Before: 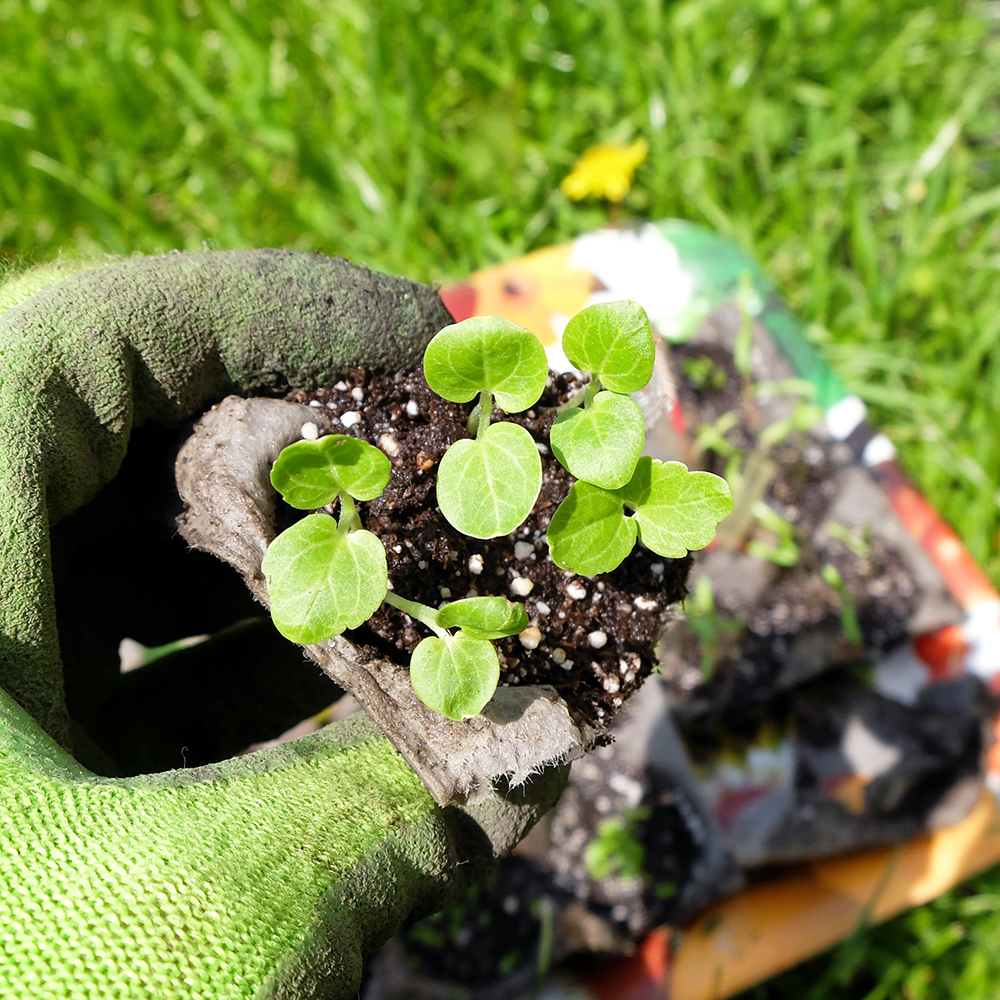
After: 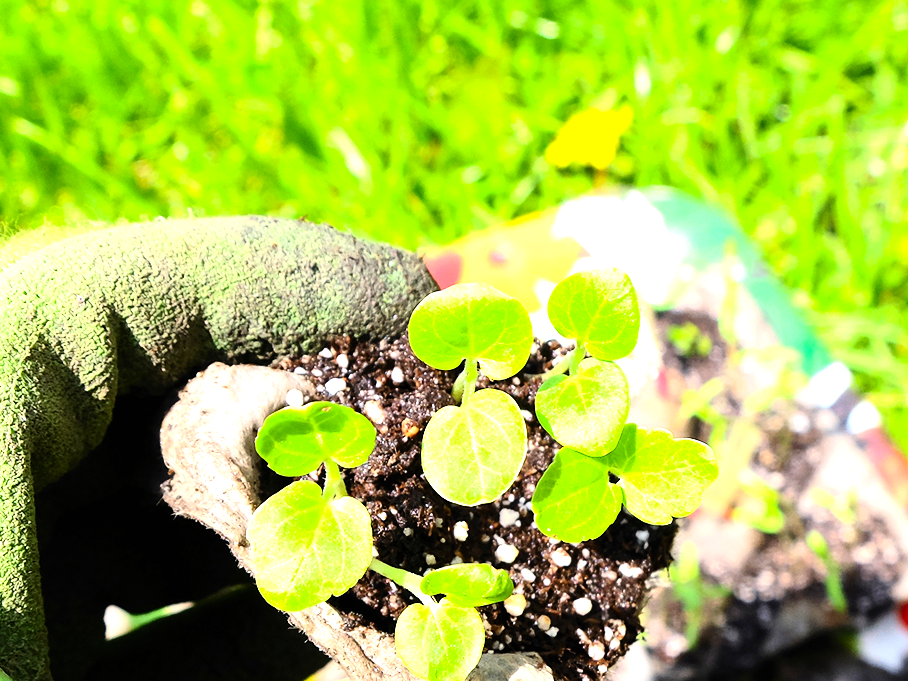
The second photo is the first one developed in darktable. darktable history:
tone equalizer: -8 EV -0.722 EV, -7 EV -0.701 EV, -6 EV -0.611 EV, -5 EV -0.376 EV, -3 EV 0.365 EV, -2 EV 0.6 EV, -1 EV 0.681 EV, +0 EV 0.77 EV
contrast brightness saturation: contrast 0.235, brightness 0.114, saturation 0.294
crop: left 1.534%, top 3.363%, right 7.632%, bottom 28.45%
exposure: black level correction 0, exposure 0.498 EV, compensate highlight preservation false
